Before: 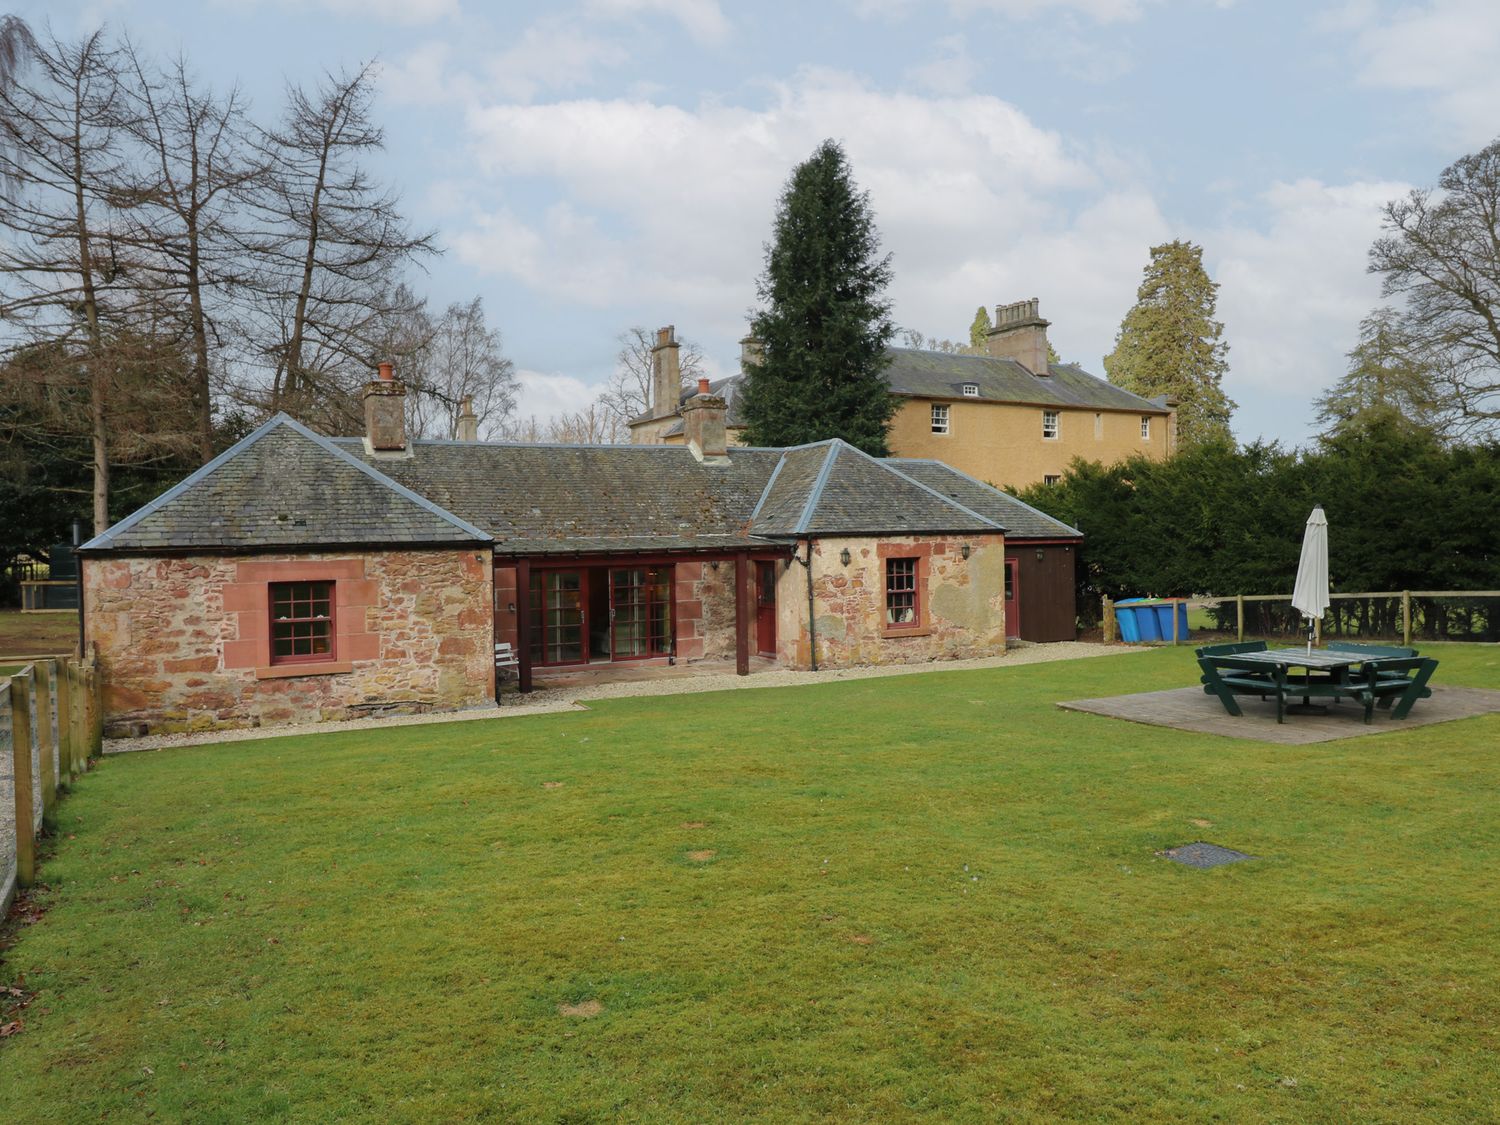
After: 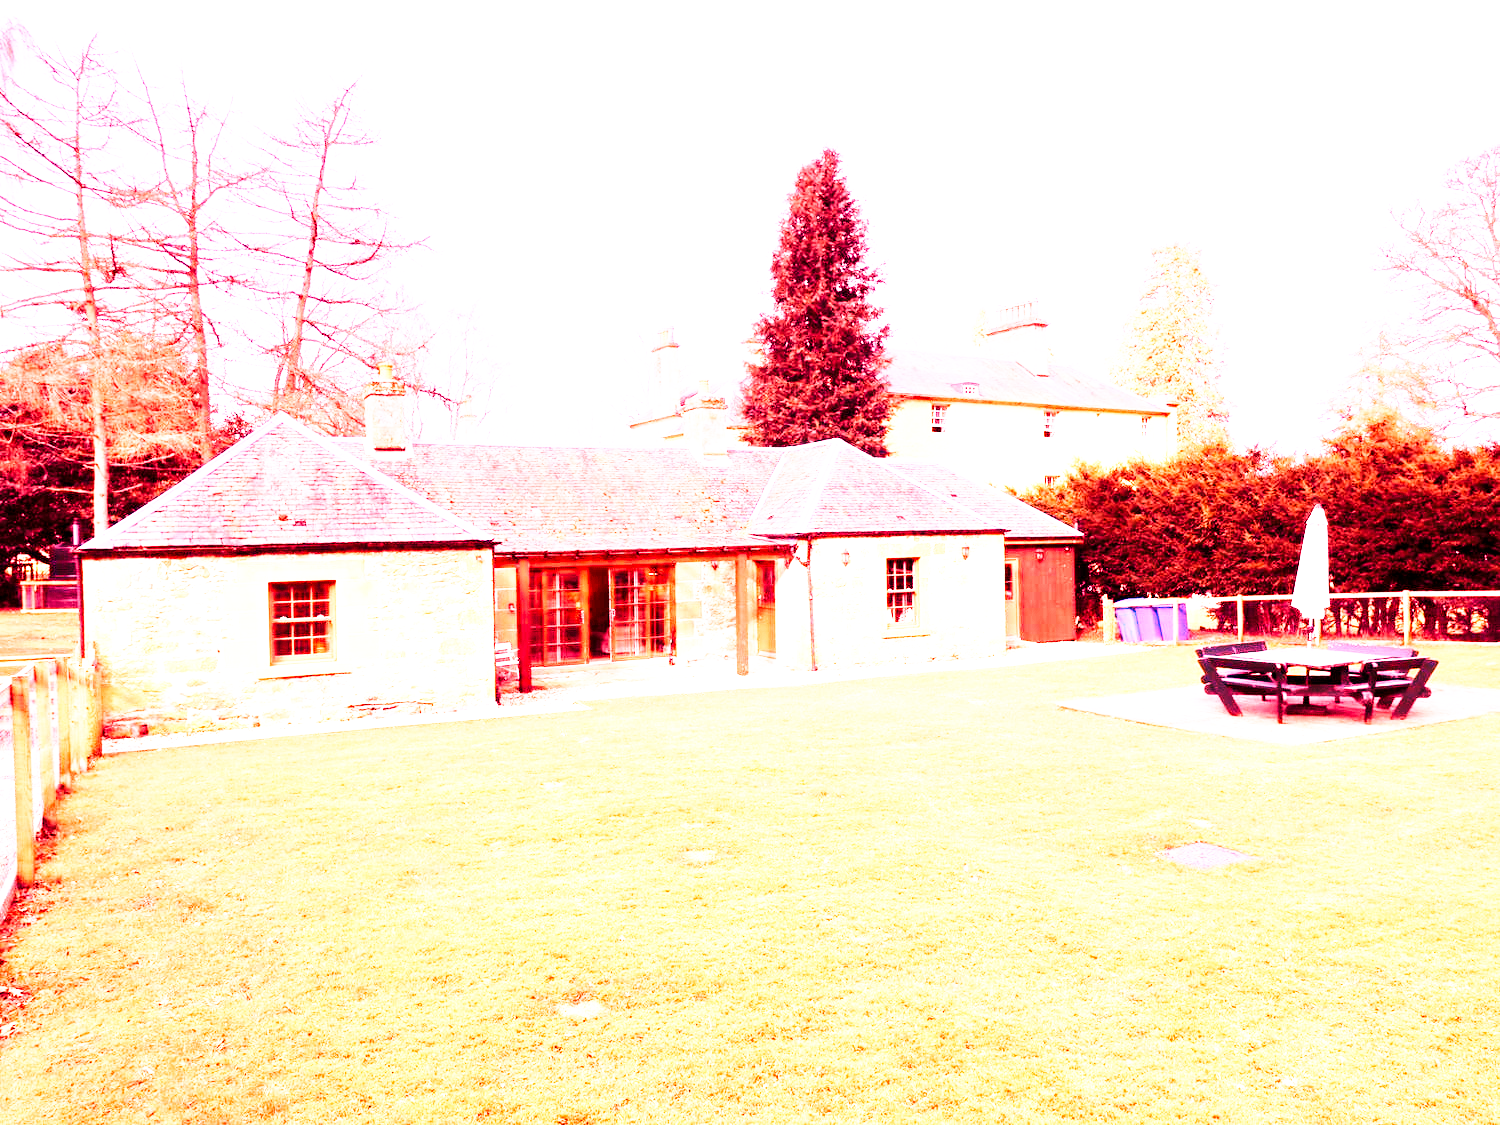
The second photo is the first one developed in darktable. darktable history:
white balance: red 4.26, blue 1.802
base curve: curves: ch0 [(0, 0) (0.007, 0.004) (0.027, 0.03) (0.046, 0.07) (0.207, 0.54) (0.442, 0.872) (0.673, 0.972) (1, 1)], preserve colors none
local contrast: highlights 100%, shadows 100%, detail 120%, midtone range 0.2
tone equalizer: -8 EV -0.417 EV, -7 EV -0.389 EV, -6 EV -0.333 EV, -5 EV -0.222 EV, -3 EV 0.222 EV, -2 EV 0.333 EV, -1 EV 0.389 EV, +0 EV 0.417 EV, edges refinement/feathering 500, mask exposure compensation -1.57 EV, preserve details no
